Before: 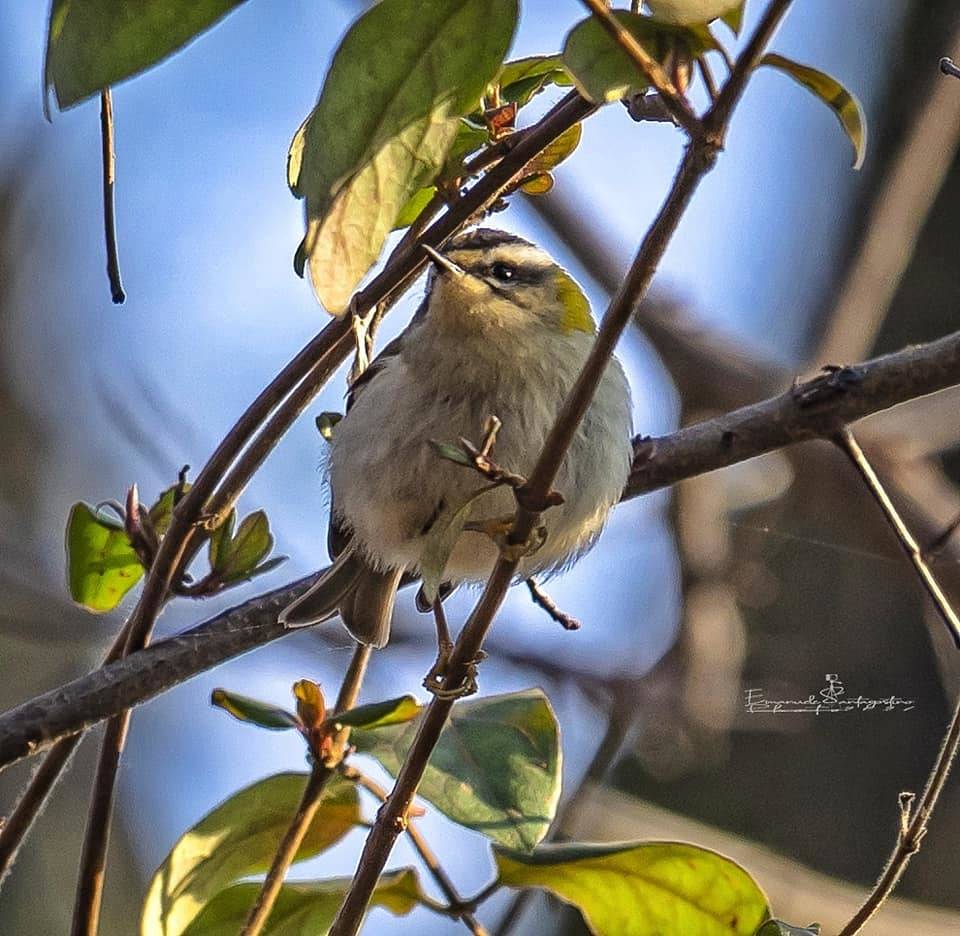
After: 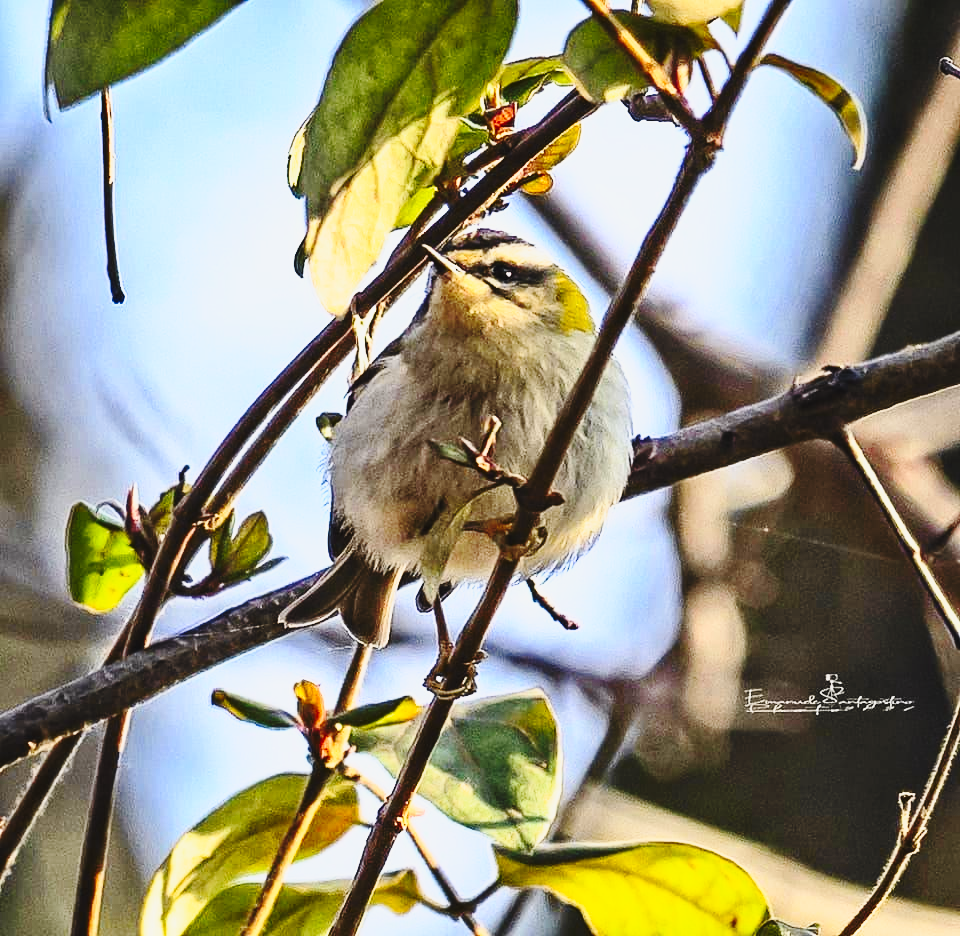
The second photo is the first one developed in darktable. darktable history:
tone curve: curves: ch0 [(0, 0.038) (0.193, 0.212) (0.461, 0.502) (0.629, 0.731) (0.838, 0.916) (1, 0.967)]; ch1 [(0, 0) (0.35, 0.356) (0.45, 0.453) (0.504, 0.503) (0.532, 0.524) (0.558, 0.559) (0.735, 0.762) (1, 1)]; ch2 [(0, 0) (0.281, 0.266) (0.456, 0.469) (0.5, 0.5) (0.533, 0.545) (0.606, 0.607) (0.646, 0.654) (1, 1)], color space Lab, independent channels, preserve colors none
base curve: curves: ch0 [(0, 0) (0.04, 0.03) (0.133, 0.232) (0.448, 0.748) (0.843, 0.968) (1, 1)], preserve colors none
